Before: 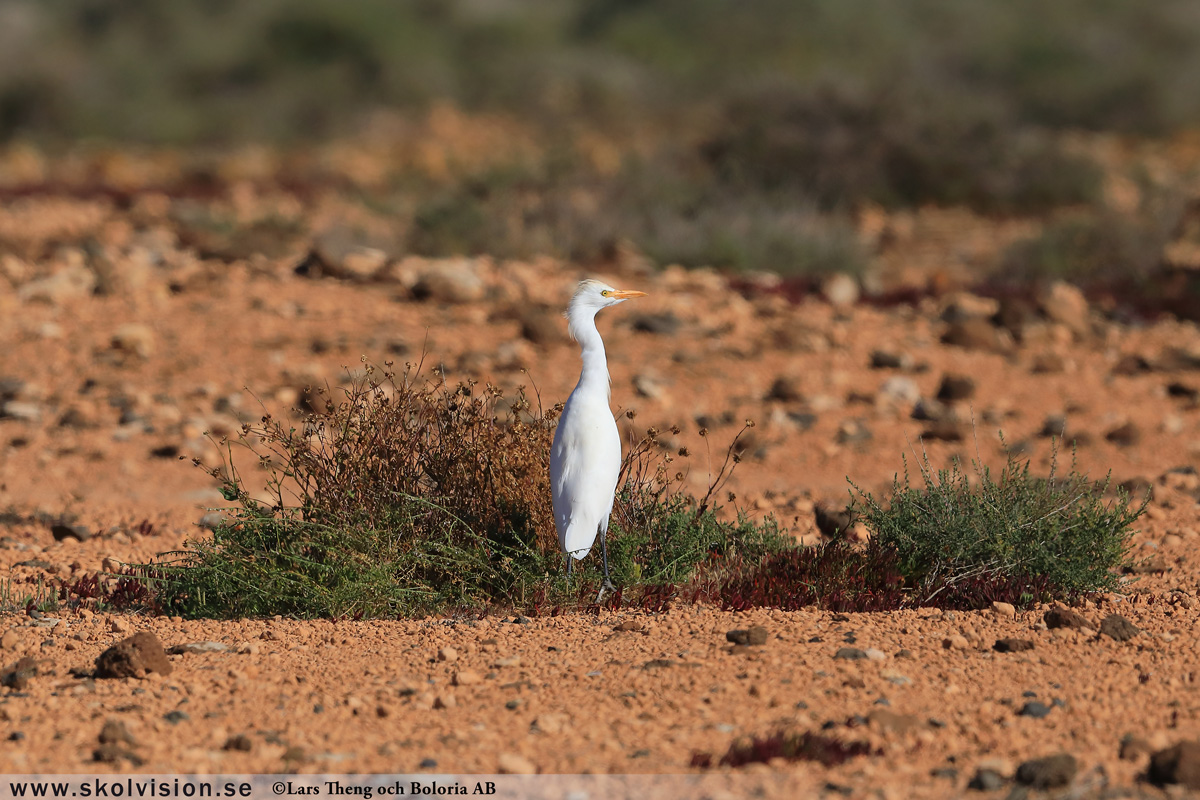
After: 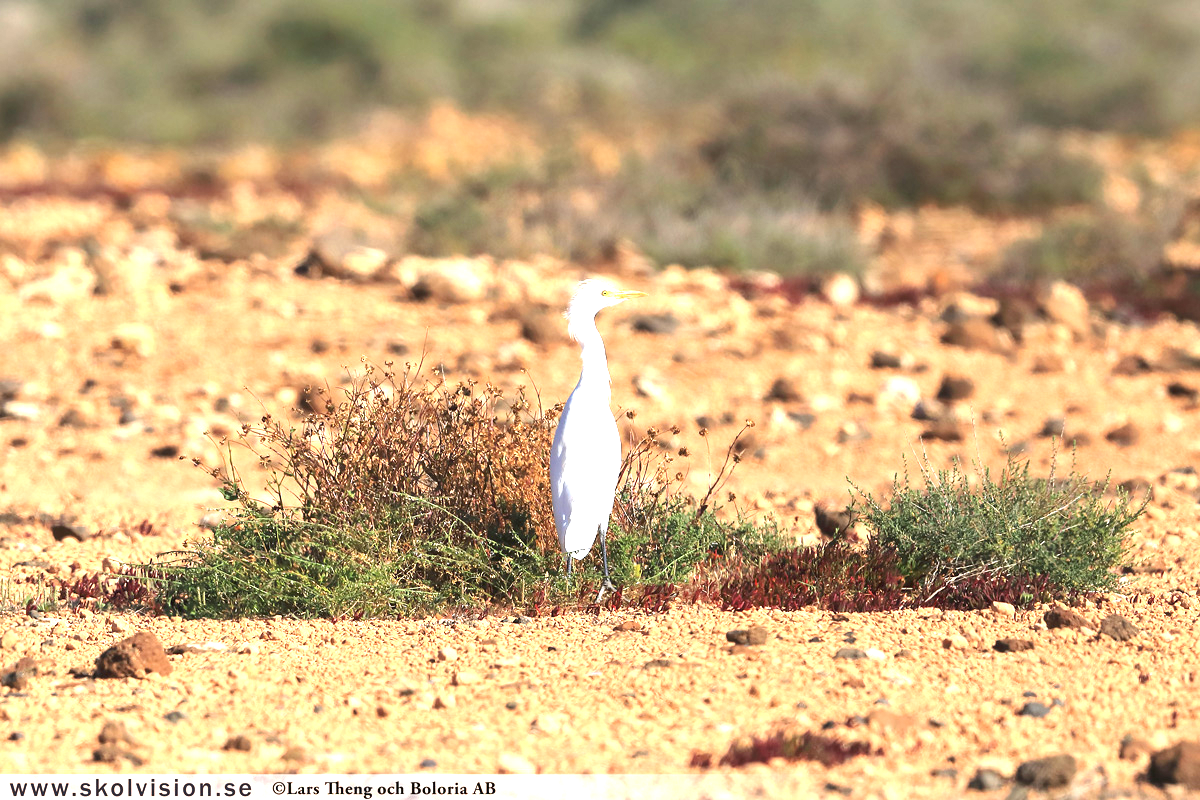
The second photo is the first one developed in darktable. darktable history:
exposure: black level correction 0, exposure 1.96 EV, compensate highlight preservation false
